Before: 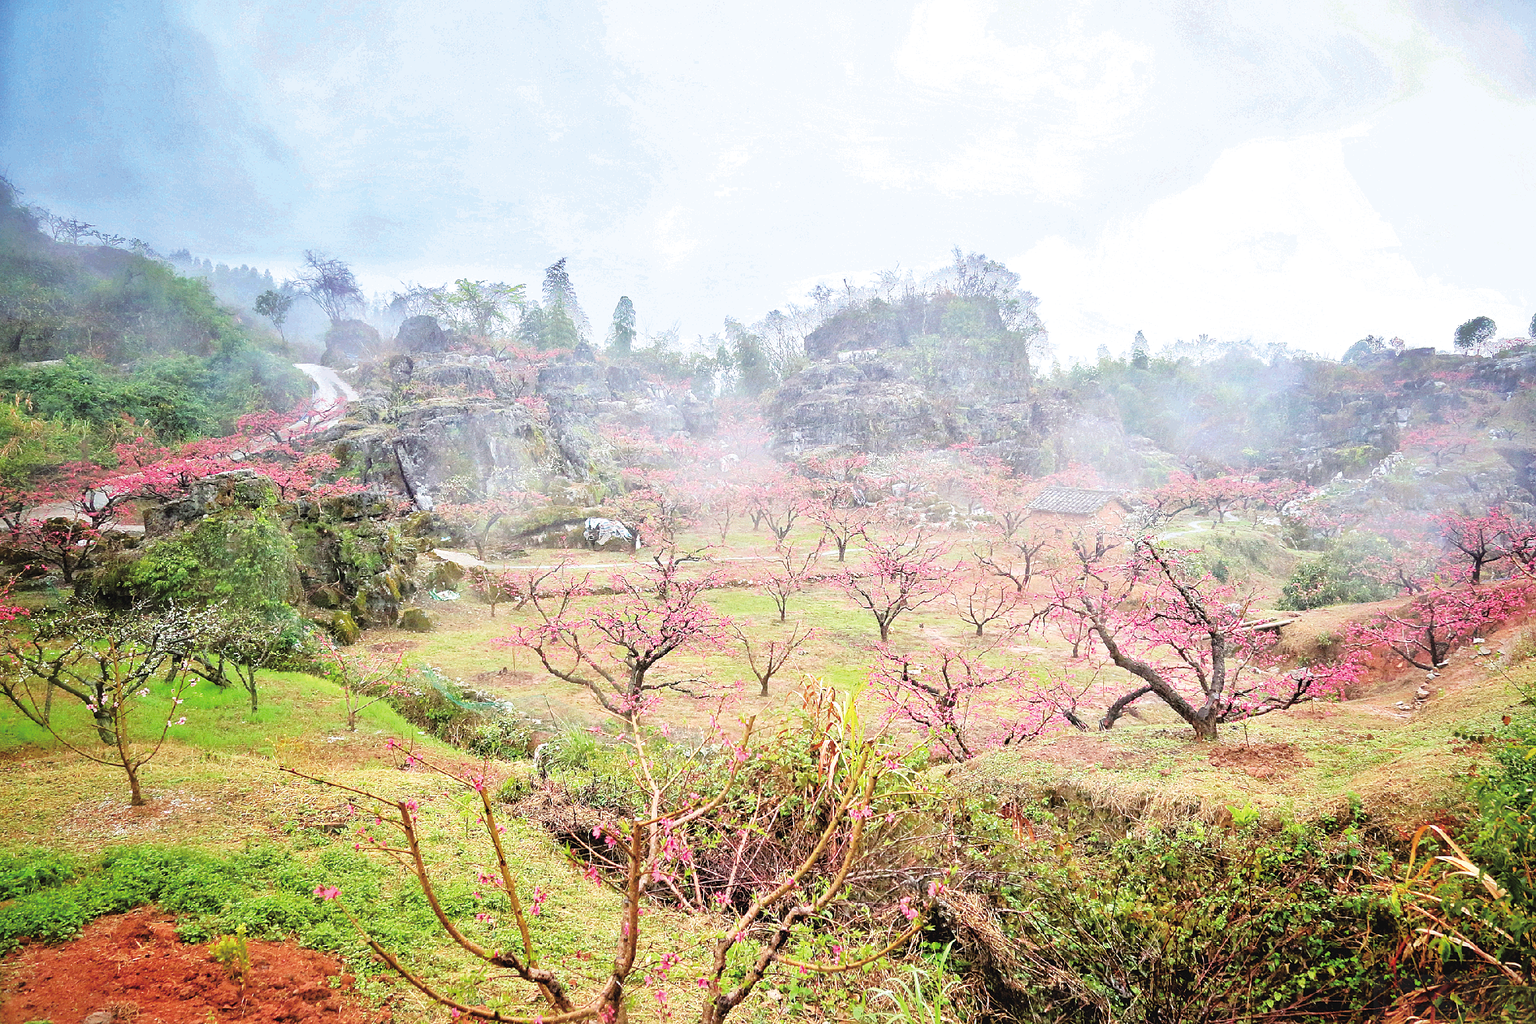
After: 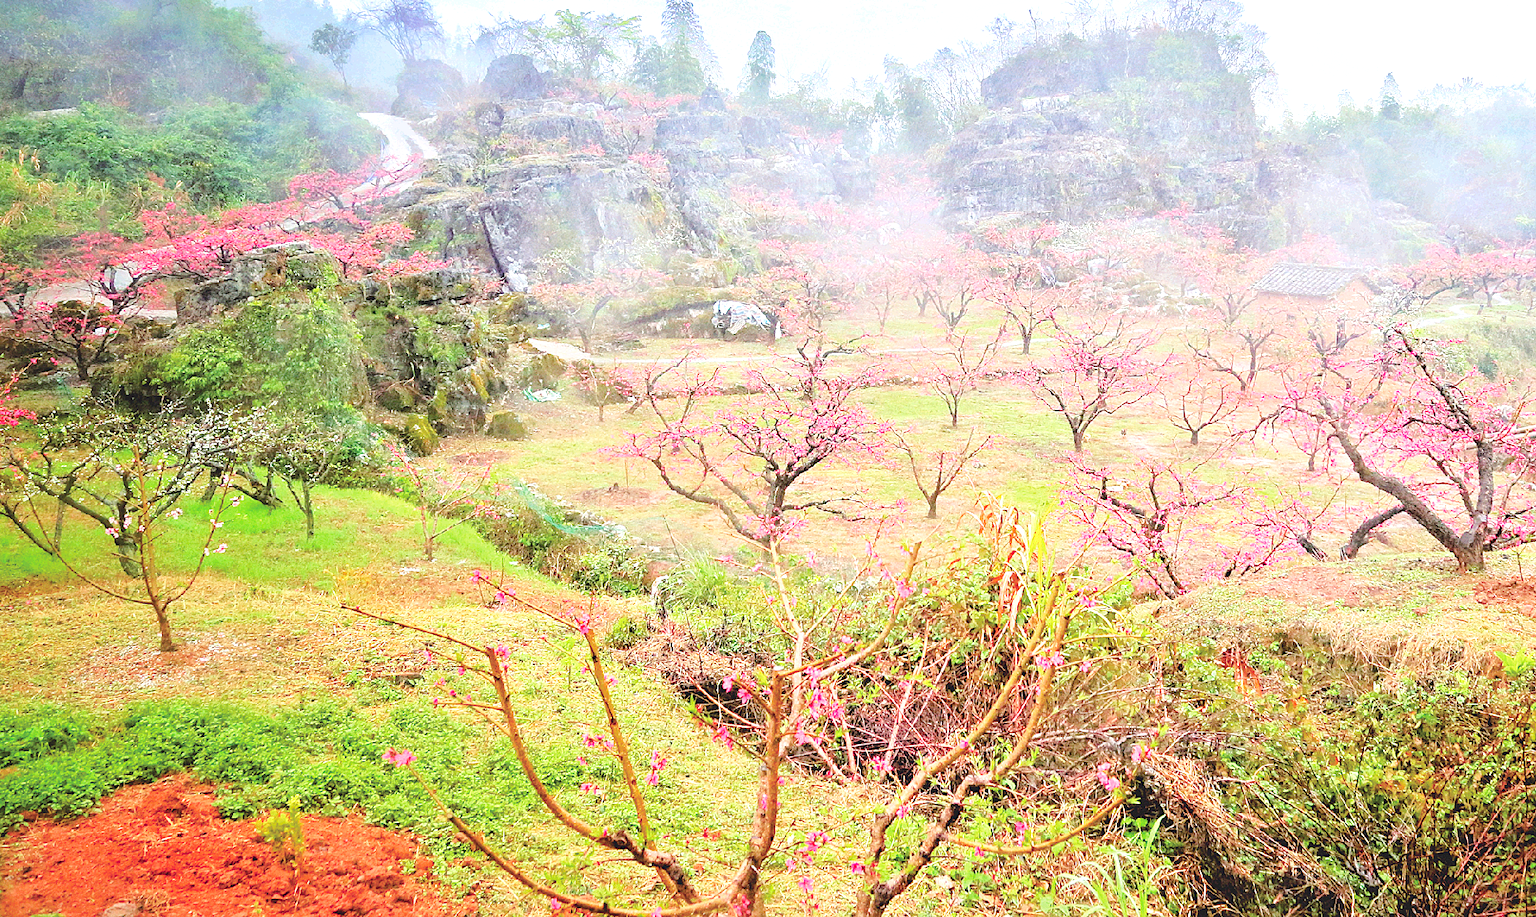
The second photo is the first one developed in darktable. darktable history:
crop: top 26.531%, right 17.959%
levels: levels [0, 0.397, 0.955]
